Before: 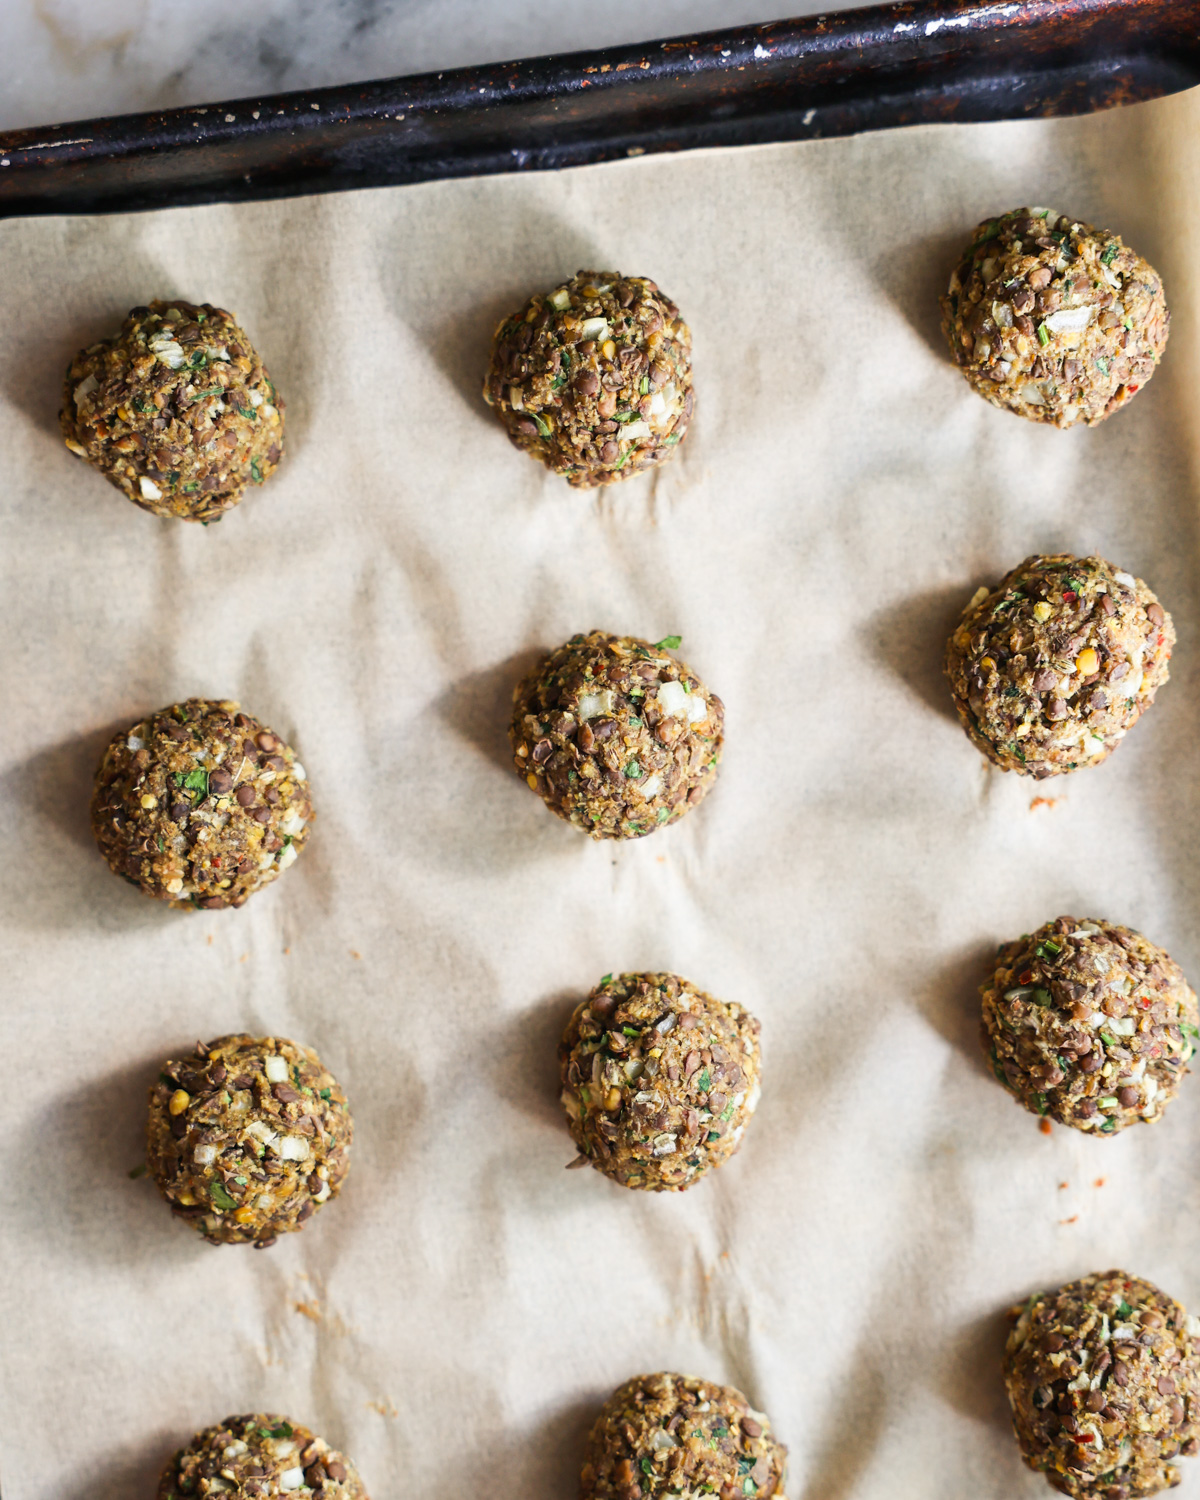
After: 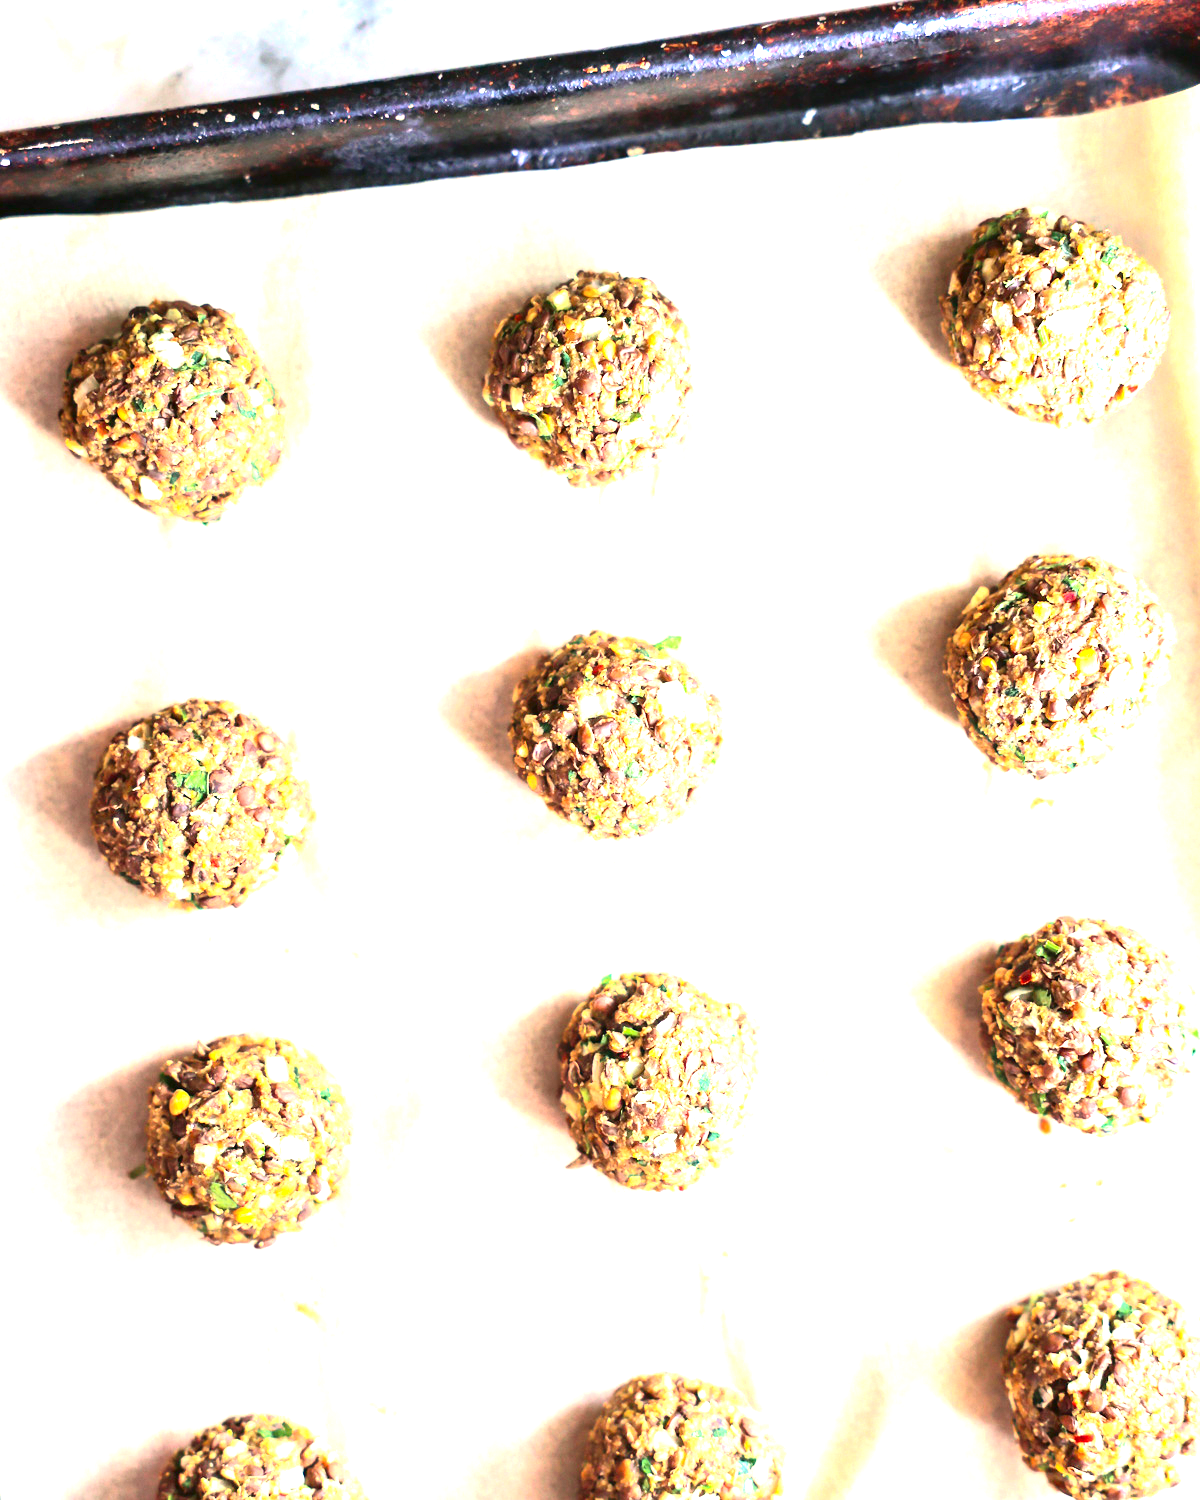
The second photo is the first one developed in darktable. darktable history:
exposure: black level correction 0, exposure 2.327 EV, compensate exposure bias true, compensate highlight preservation false
tone curve: curves: ch0 [(0, 0) (0.059, 0.027) (0.178, 0.105) (0.292, 0.233) (0.485, 0.472) (0.837, 0.887) (1, 0.983)]; ch1 [(0, 0) (0.23, 0.166) (0.34, 0.298) (0.371, 0.334) (0.435, 0.413) (0.477, 0.469) (0.499, 0.498) (0.534, 0.551) (0.56, 0.585) (0.754, 0.801) (1, 1)]; ch2 [(0, 0) (0.431, 0.414) (0.498, 0.503) (0.524, 0.531) (0.568, 0.567) (0.6, 0.597) (0.65, 0.651) (0.752, 0.764) (1, 1)], color space Lab, independent channels, preserve colors none
